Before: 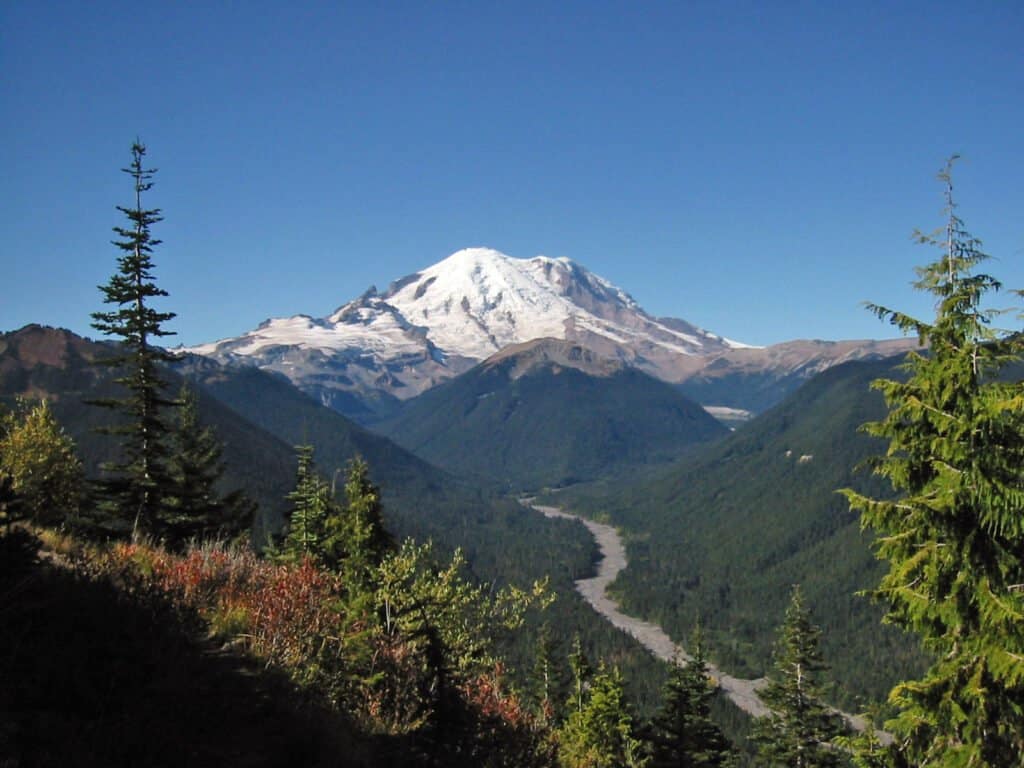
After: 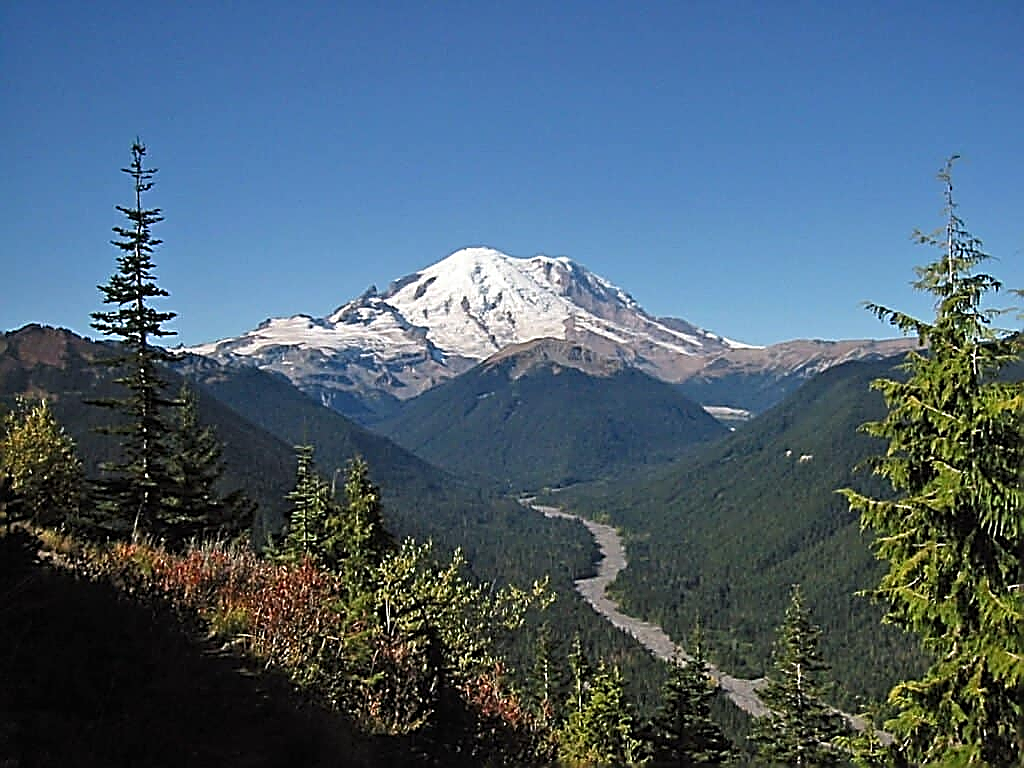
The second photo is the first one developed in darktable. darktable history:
sharpen: amount 1.989
color correction: highlights a* -0.178, highlights b* -0.071
